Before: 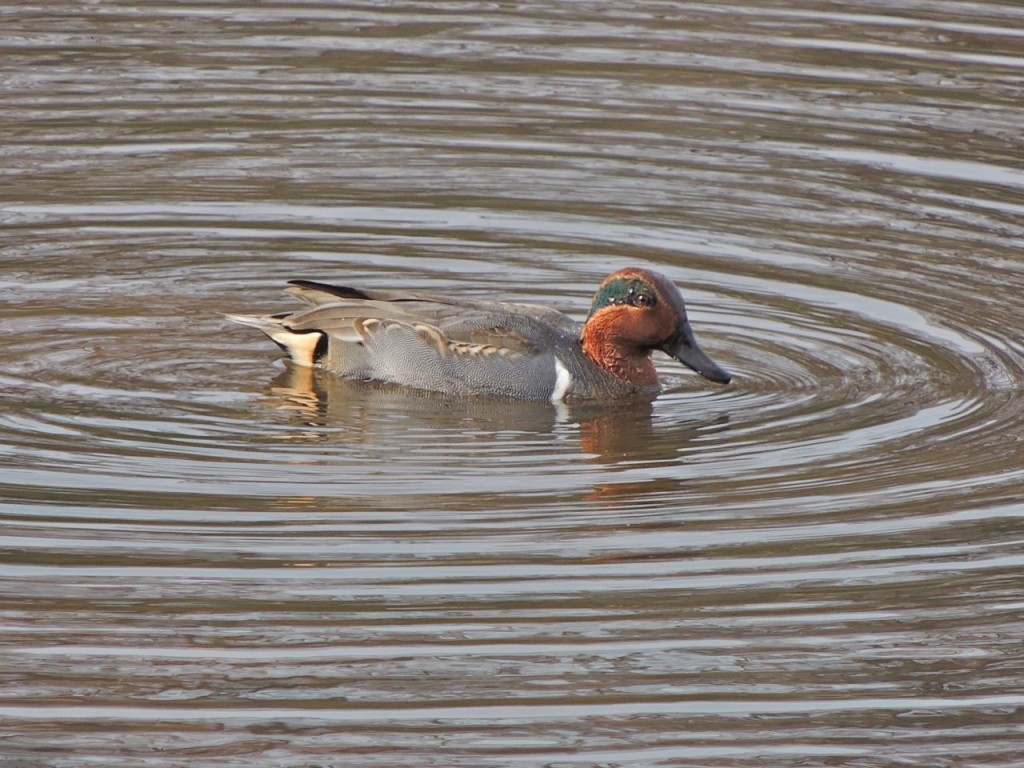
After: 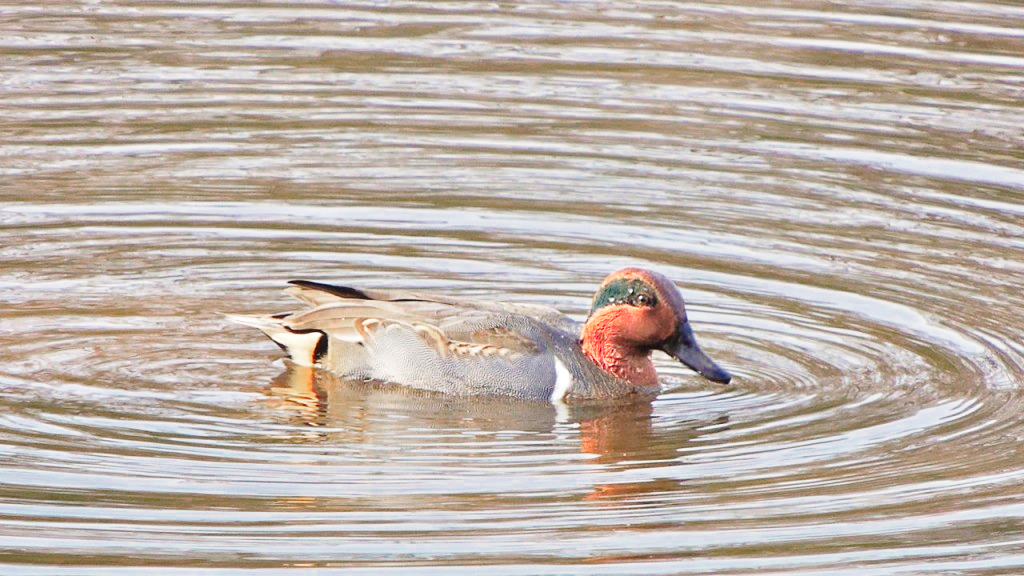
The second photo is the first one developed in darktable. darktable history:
base curve: curves: ch0 [(0, 0) (0.028, 0.03) (0.121, 0.232) (0.46, 0.748) (0.859, 0.968) (1, 1)], preserve colors none
exposure: exposure 0.376 EV, compensate highlight preservation false
crop: bottom 24.967%
color zones: curves: ch0 [(0, 0.553) (0.123, 0.58) (0.23, 0.419) (0.468, 0.155) (0.605, 0.132) (0.723, 0.063) (0.833, 0.172) (0.921, 0.468)]; ch1 [(0.025, 0.645) (0.229, 0.584) (0.326, 0.551) (0.537, 0.446) (0.599, 0.911) (0.708, 1) (0.805, 0.944)]; ch2 [(0.086, 0.468) (0.254, 0.464) (0.638, 0.564) (0.702, 0.592) (0.768, 0.564)]
